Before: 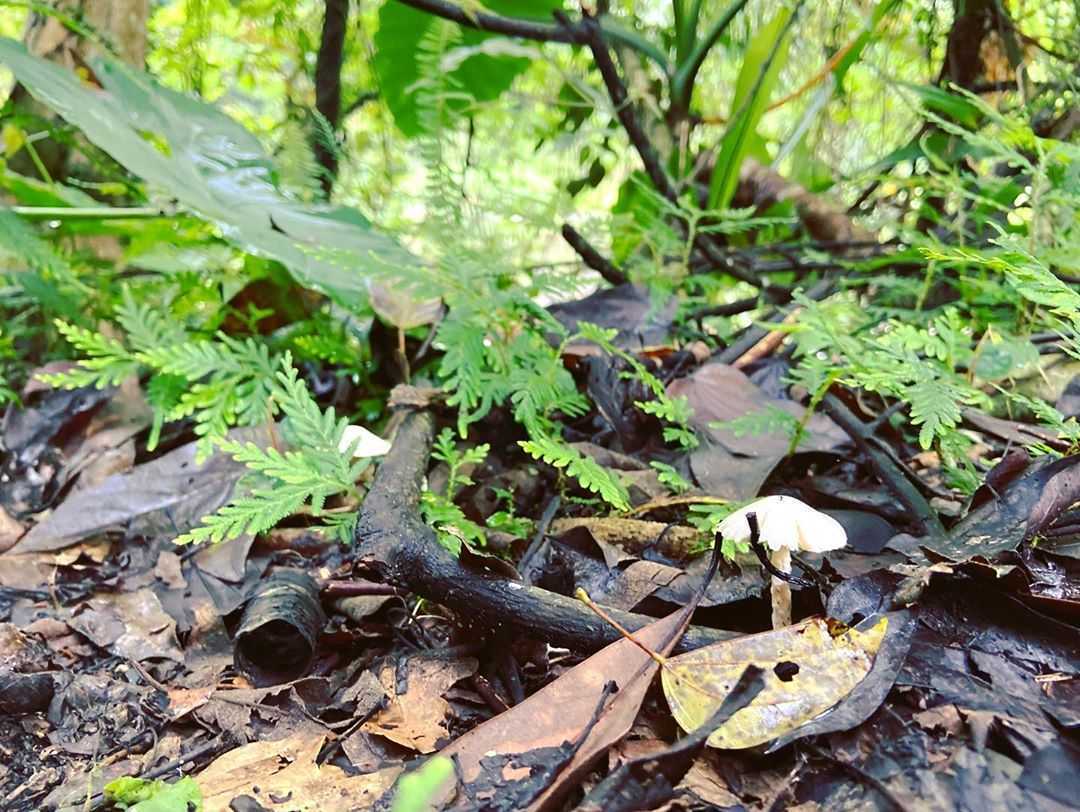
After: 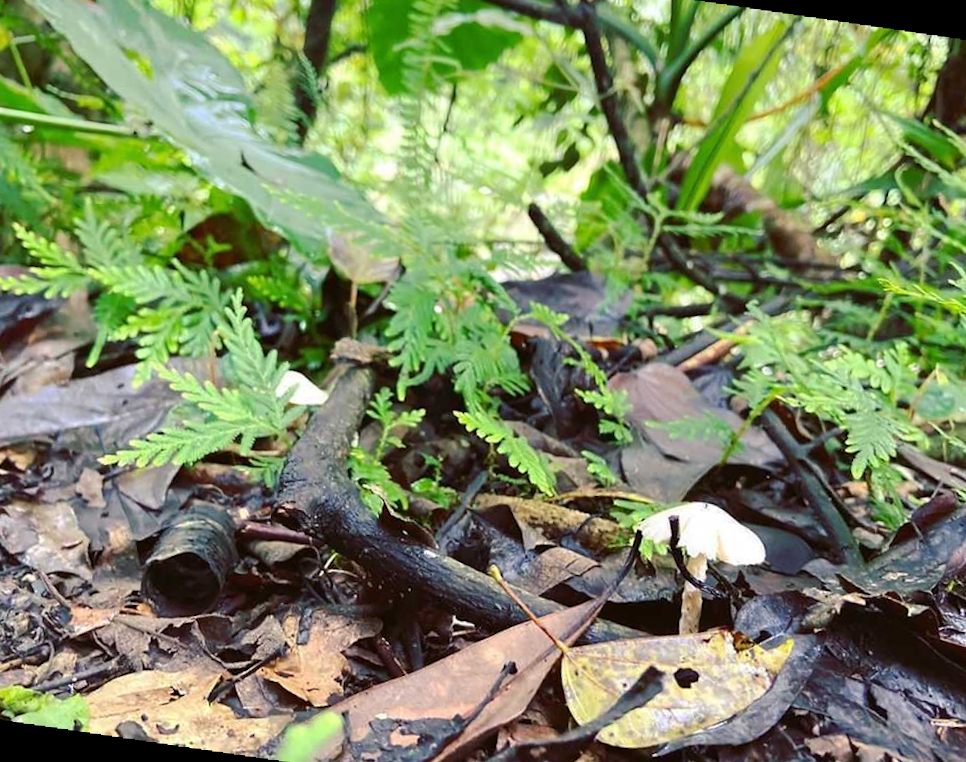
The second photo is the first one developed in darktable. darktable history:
crop and rotate: angle -3.27°, left 5.211%, top 5.211%, right 4.607%, bottom 4.607%
rotate and perspective: rotation 5.12°, automatic cropping off
